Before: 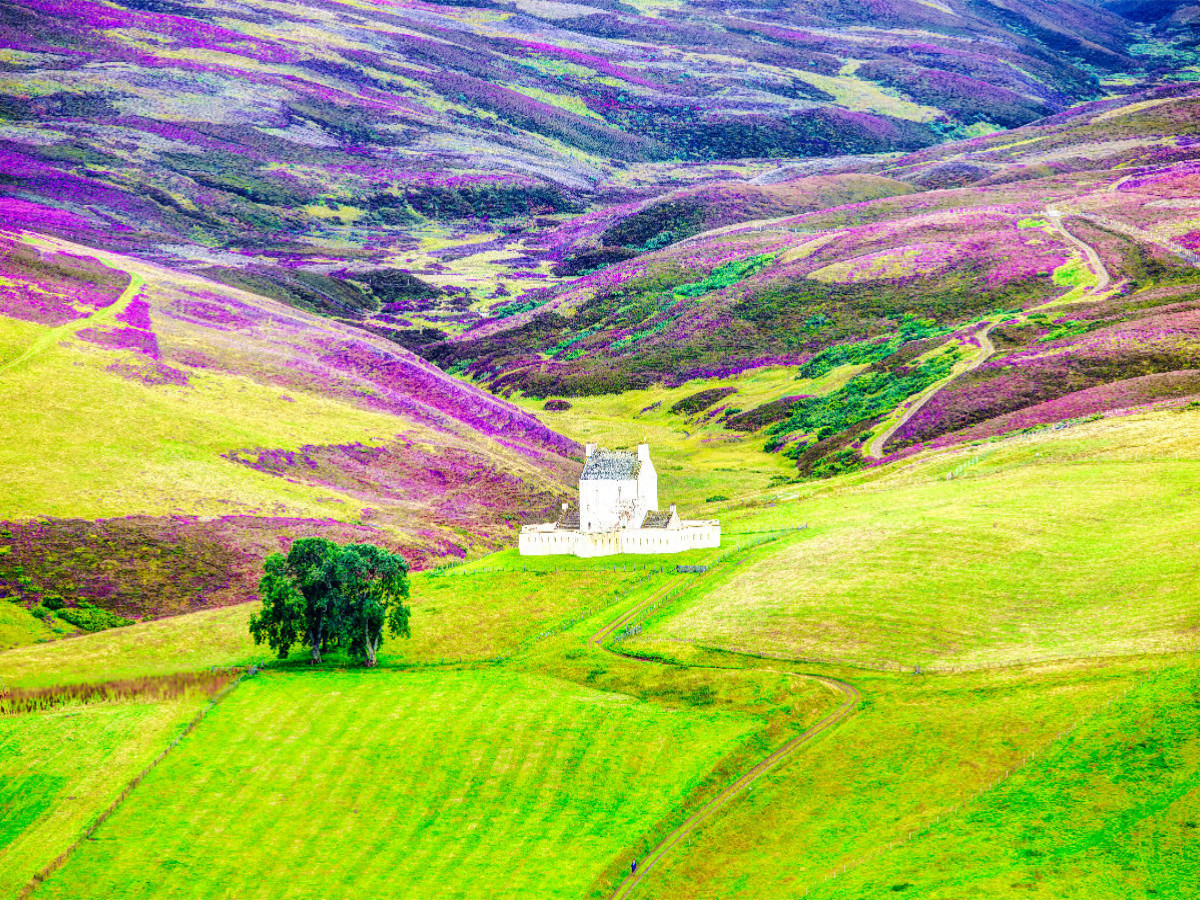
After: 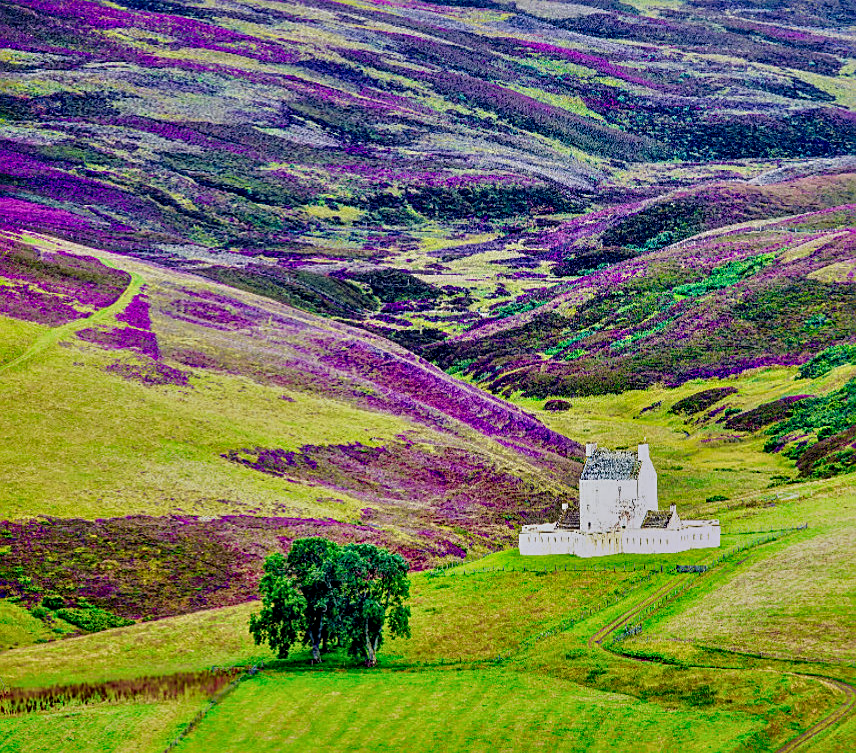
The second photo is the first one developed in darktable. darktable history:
crop: right 28.645%, bottom 16.28%
tone equalizer: -8 EV -0.002 EV, -7 EV 0.015 EV, -6 EV -0.008 EV, -5 EV 0.008 EV, -4 EV -0.049 EV, -3 EV -0.234 EV, -2 EV -0.637 EV, -1 EV -1.01 EV, +0 EV -0.967 EV, luminance estimator HSV value / RGB max
sharpen: on, module defaults
contrast equalizer: octaves 7, y [[0.6 ×6], [0.55 ×6], [0 ×6], [0 ×6], [0 ×6]]
